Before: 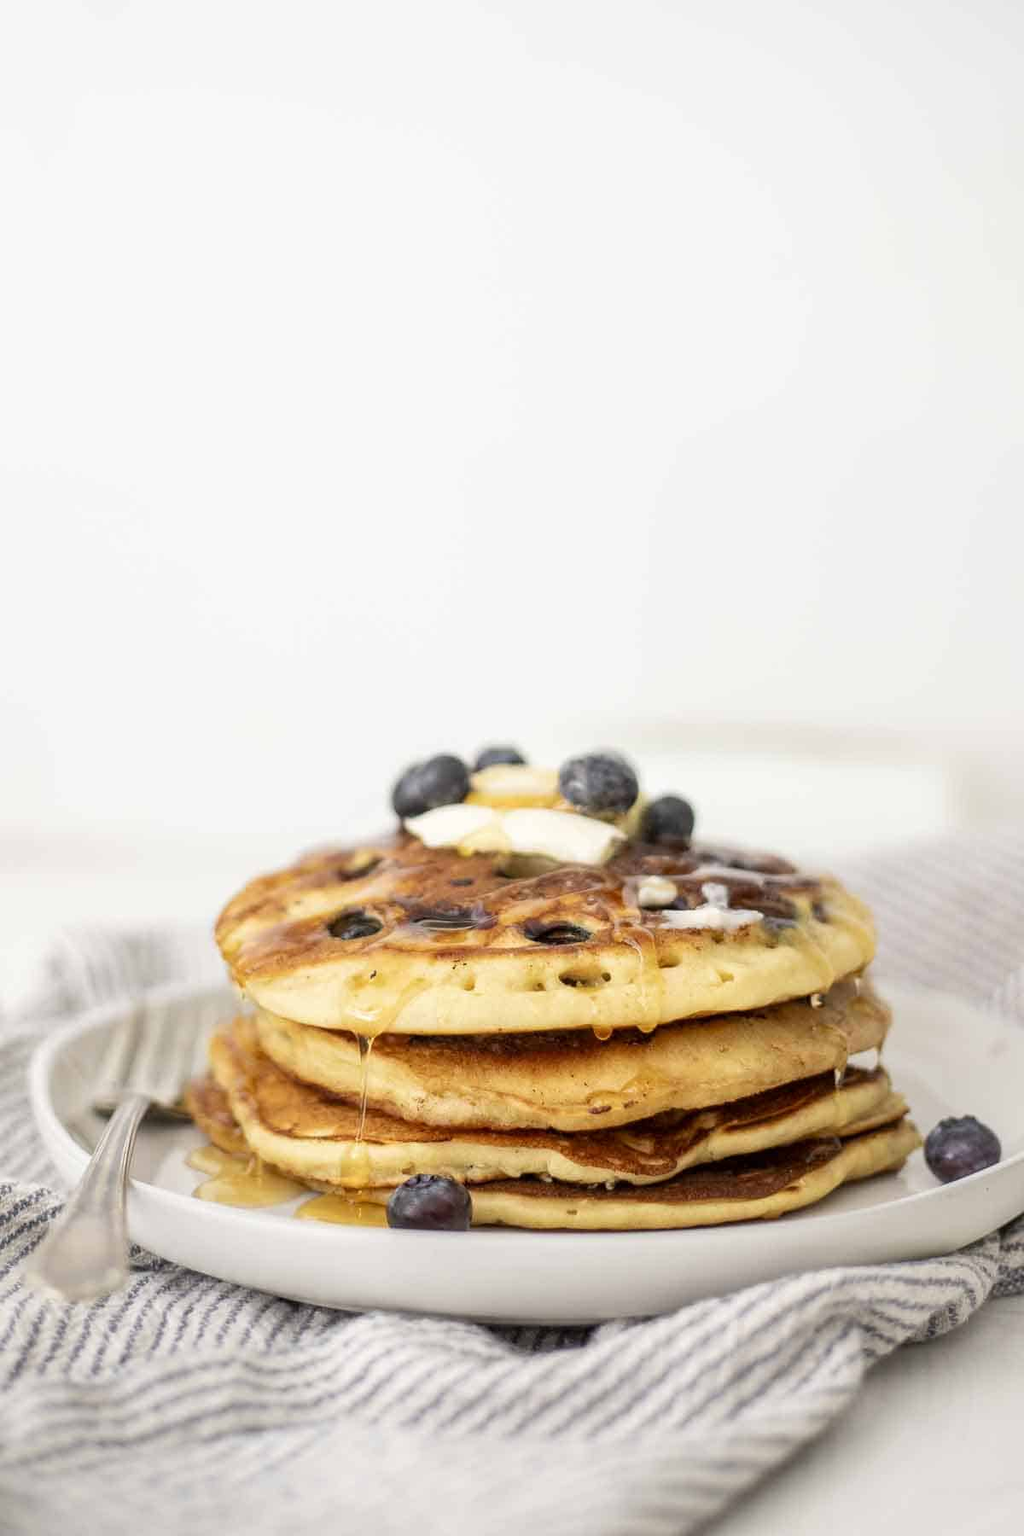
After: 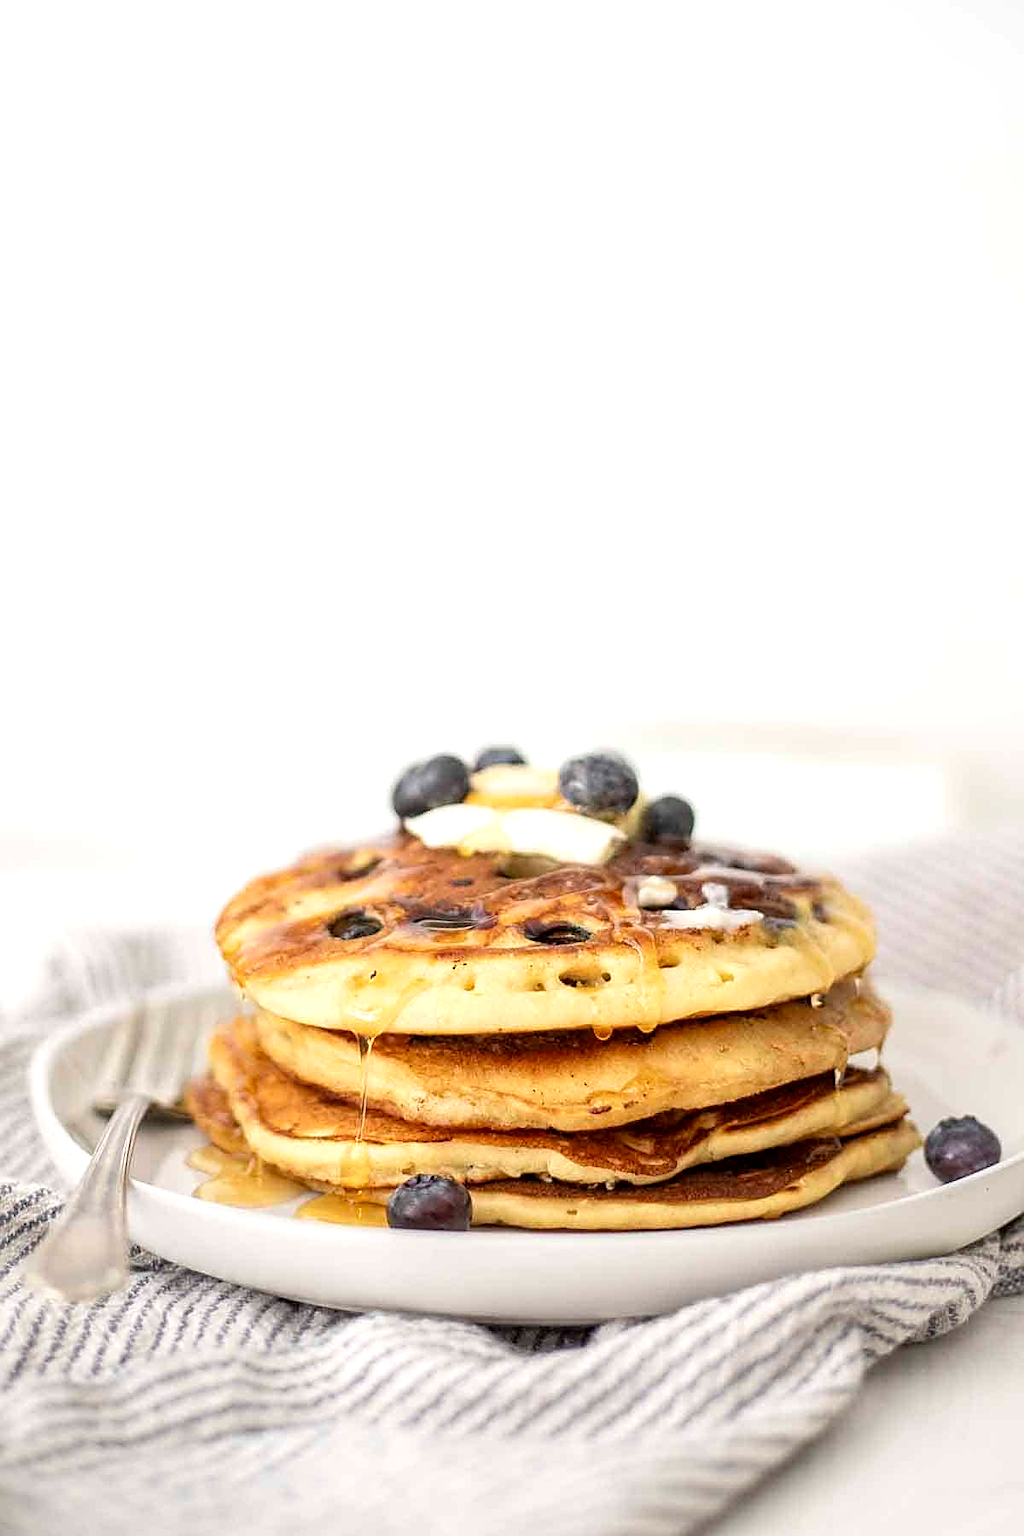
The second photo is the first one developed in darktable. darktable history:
exposure: exposure 0.24 EV, compensate exposure bias true, compensate highlight preservation false
sharpen: on, module defaults
tone equalizer: mask exposure compensation -0.491 EV
